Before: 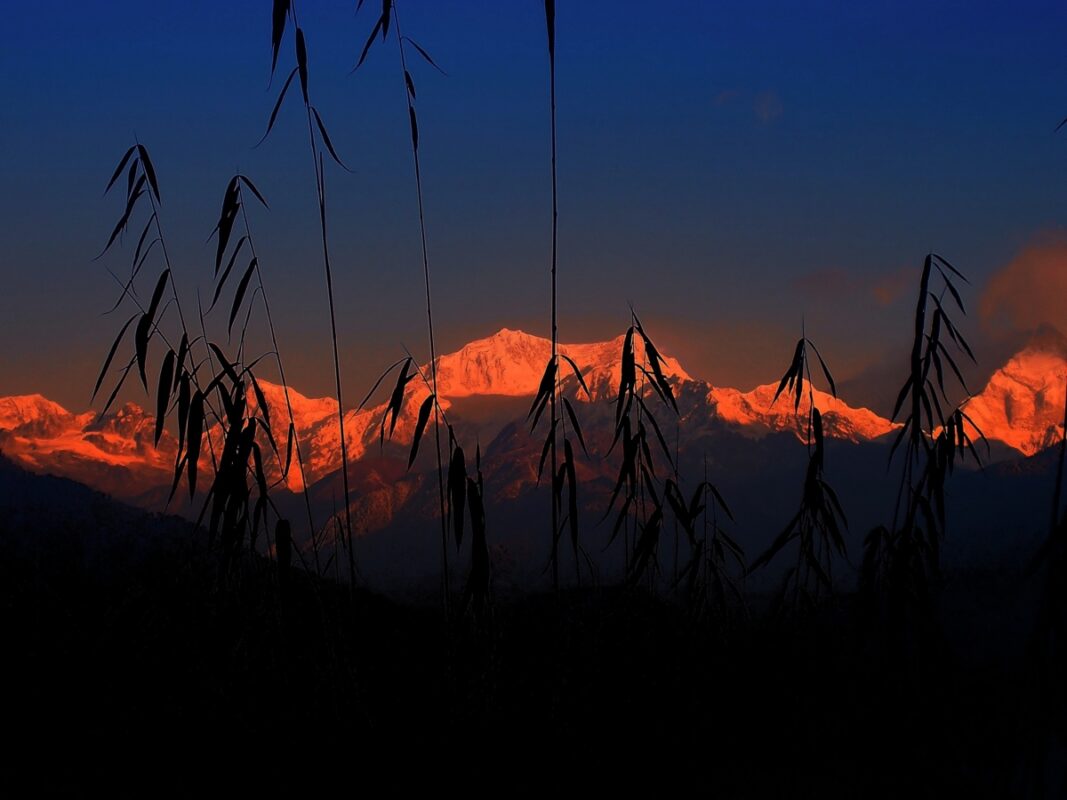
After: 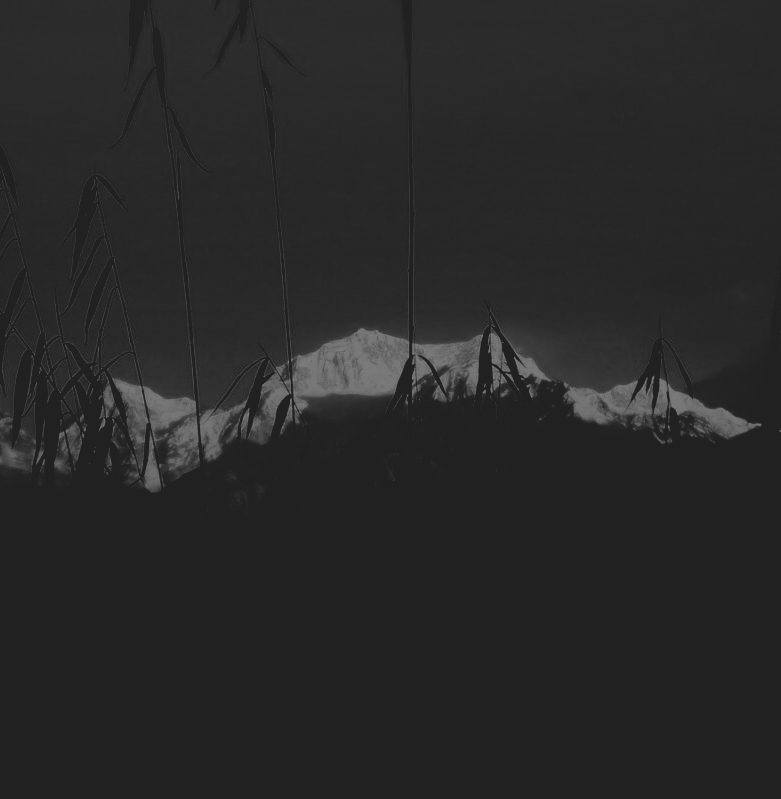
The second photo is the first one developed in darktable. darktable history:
exposure: black level correction 0.011, exposure -0.478 EV, compensate highlight preservation false
levels: levels [0, 0.498, 1]
crop: left 13.443%, right 13.31%
contrast brightness saturation: contrast -0.26, saturation -0.43
filmic rgb: black relative exposure -5 EV, hardness 2.88, contrast 1.2, highlights saturation mix -30%
monochrome: a 30.25, b 92.03
